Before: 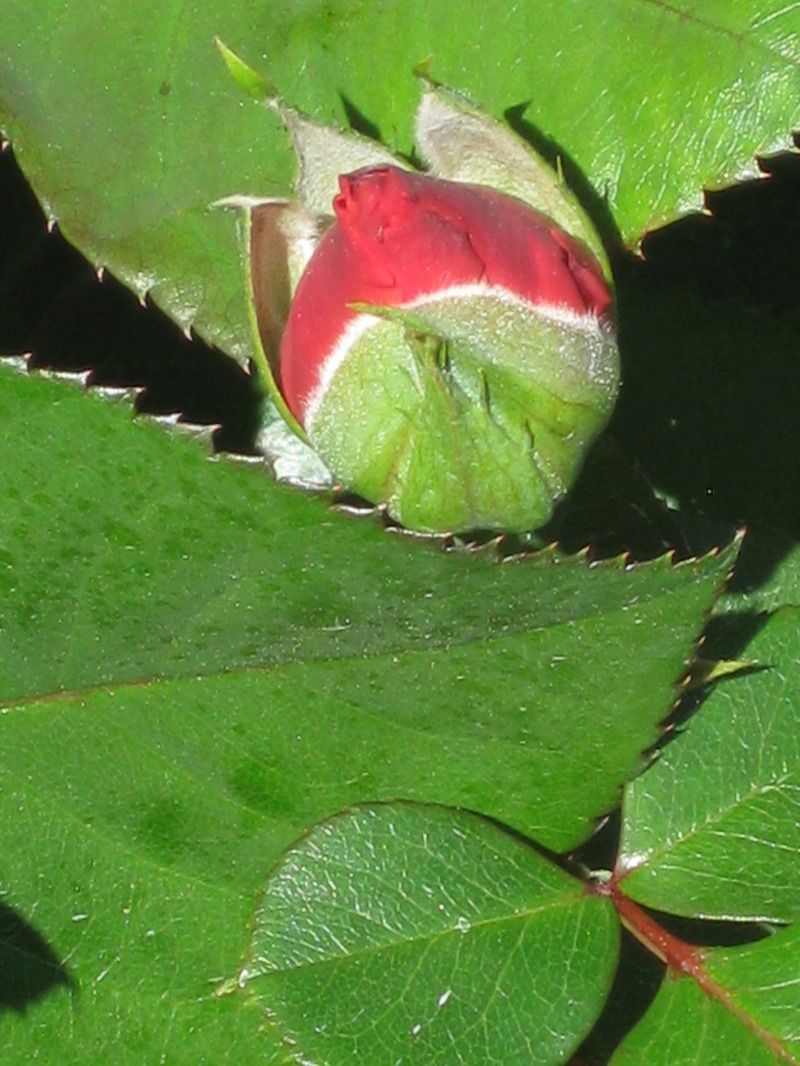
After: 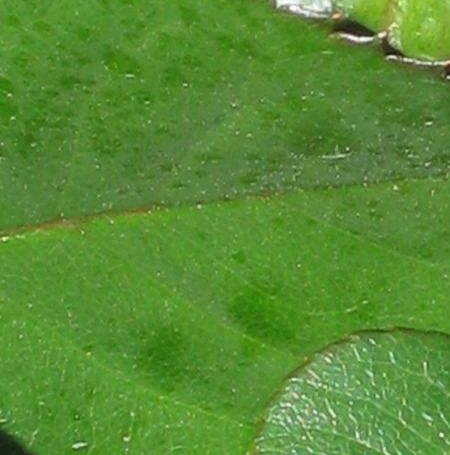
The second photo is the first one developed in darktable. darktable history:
crop: top 44.319%, right 43.626%, bottom 12.963%
